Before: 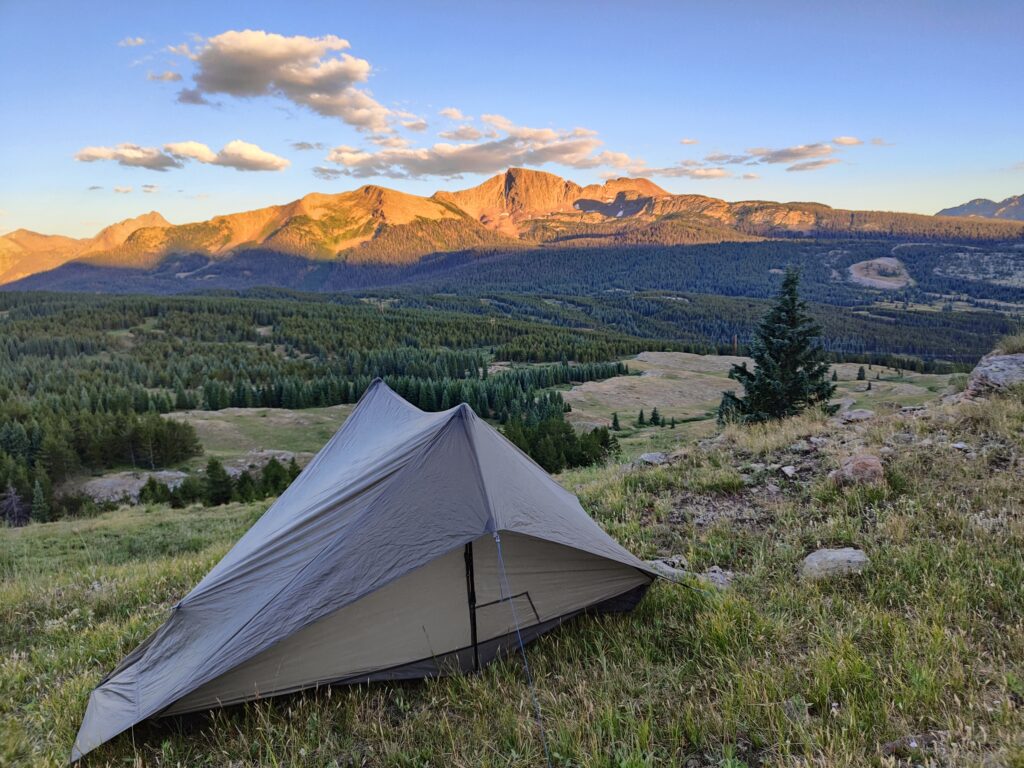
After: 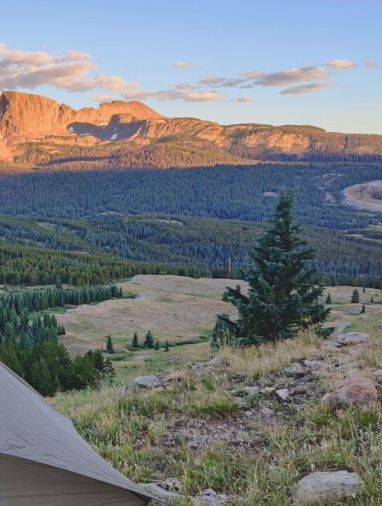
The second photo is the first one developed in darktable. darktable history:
crop and rotate: left 49.453%, top 10.101%, right 13.182%, bottom 23.897%
color balance rgb: perceptual saturation grading › global saturation 0.069%, perceptual saturation grading › highlights -19.9%, perceptual saturation grading › shadows 20.008%
contrast brightness saturation: contrast -0.135, brightness 0.048, saturation -0.139
